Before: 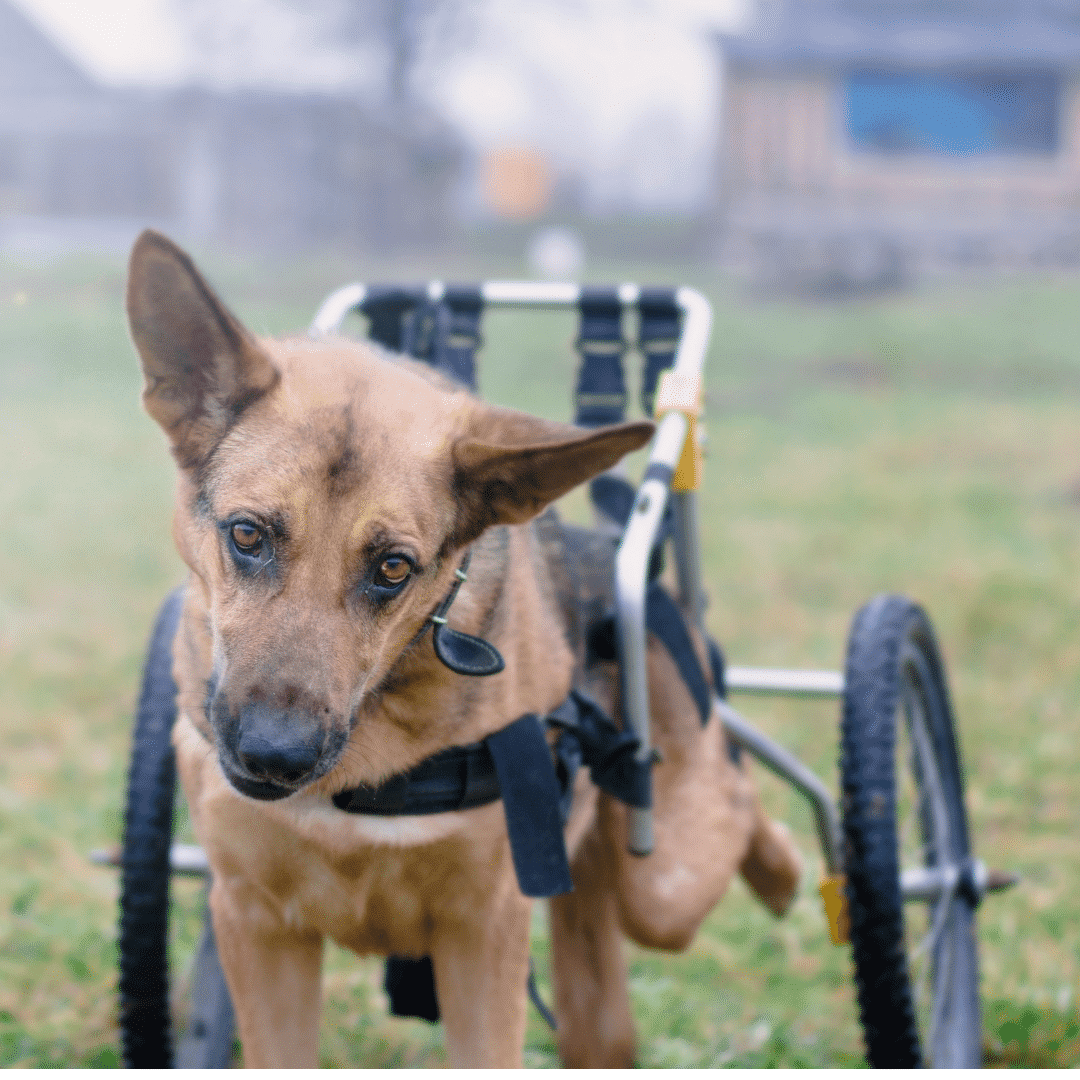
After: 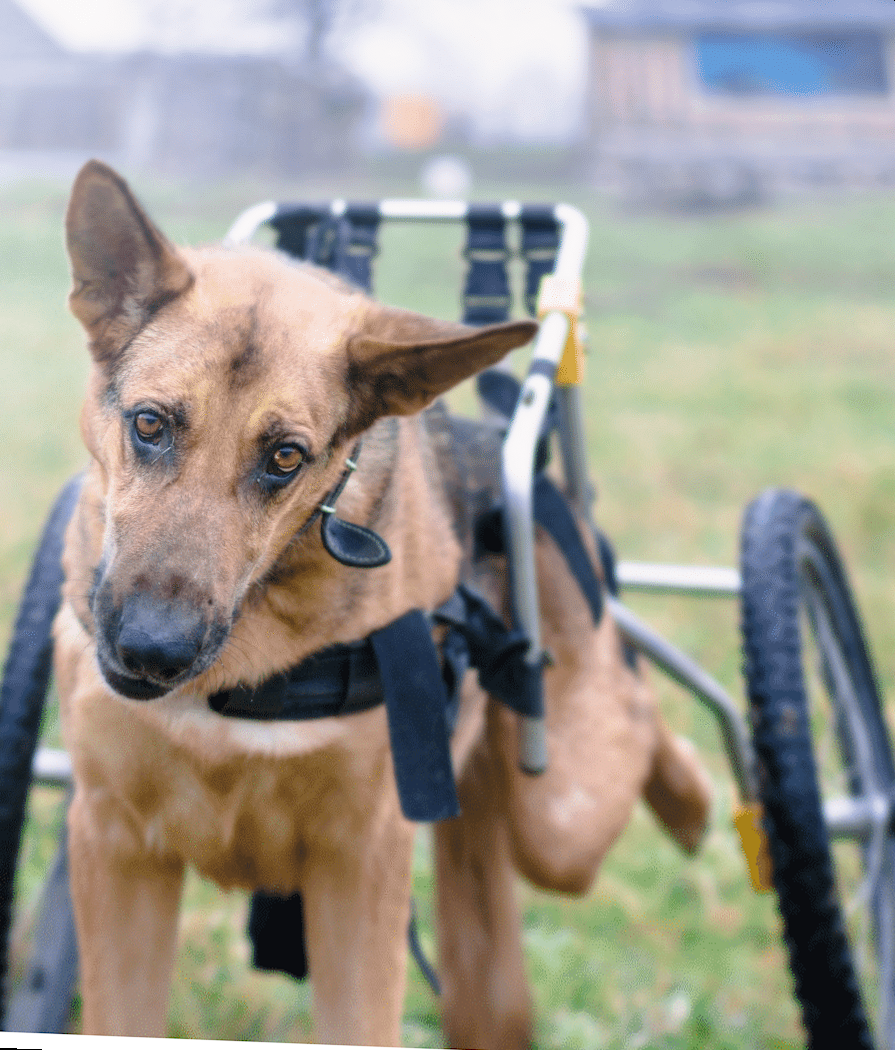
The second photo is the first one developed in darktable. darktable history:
tone curve: curves: ch0 [(0, 0) (0.003, 0.003) (0.011, 0.012) (0.025, 0.027) (0.044, 0.048) (0.069, 0.075) (0.1, 0.108) (0.136, 0.147) (0.177, 0.192) (0.224, 0.243) (0.277, 0.3) (0.335, 0.363) (0.399, 0.433) (0.468, 0.508) (0.543, 0.589) (0.623, 0.676) (0.709, 0.769) (0.801, 0.868) (0.898, 0.949) (1, 1)], preserve colors none
rotate and perspective: rotation 0.72°, lens shift (vertical) -0.352, lens shift (horizontal) -0.051, crop left 0.152, crop right 0.859, crop top 0.019, crop bottom 0.964
